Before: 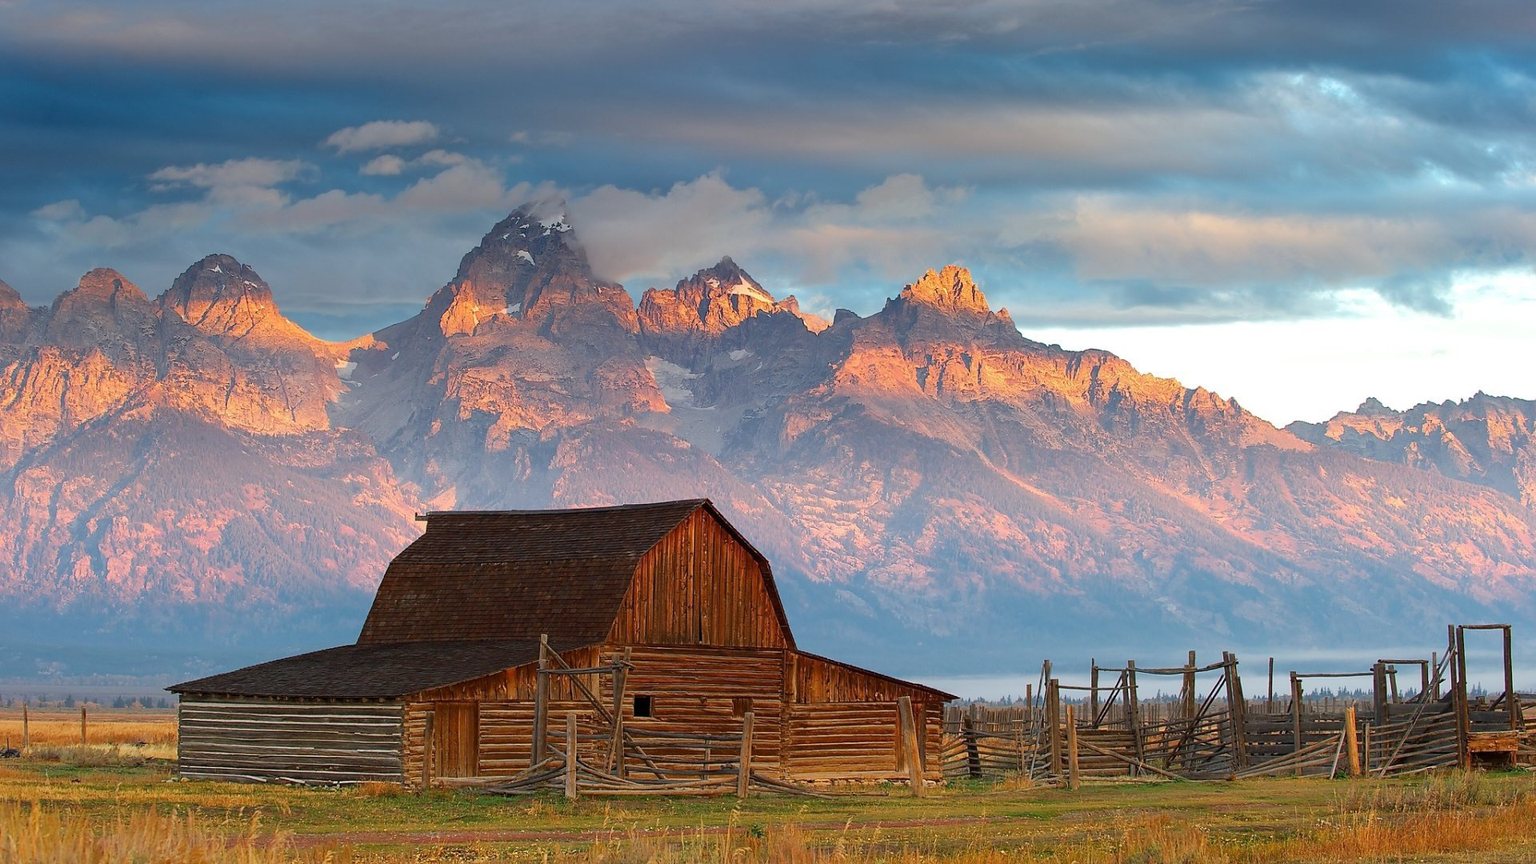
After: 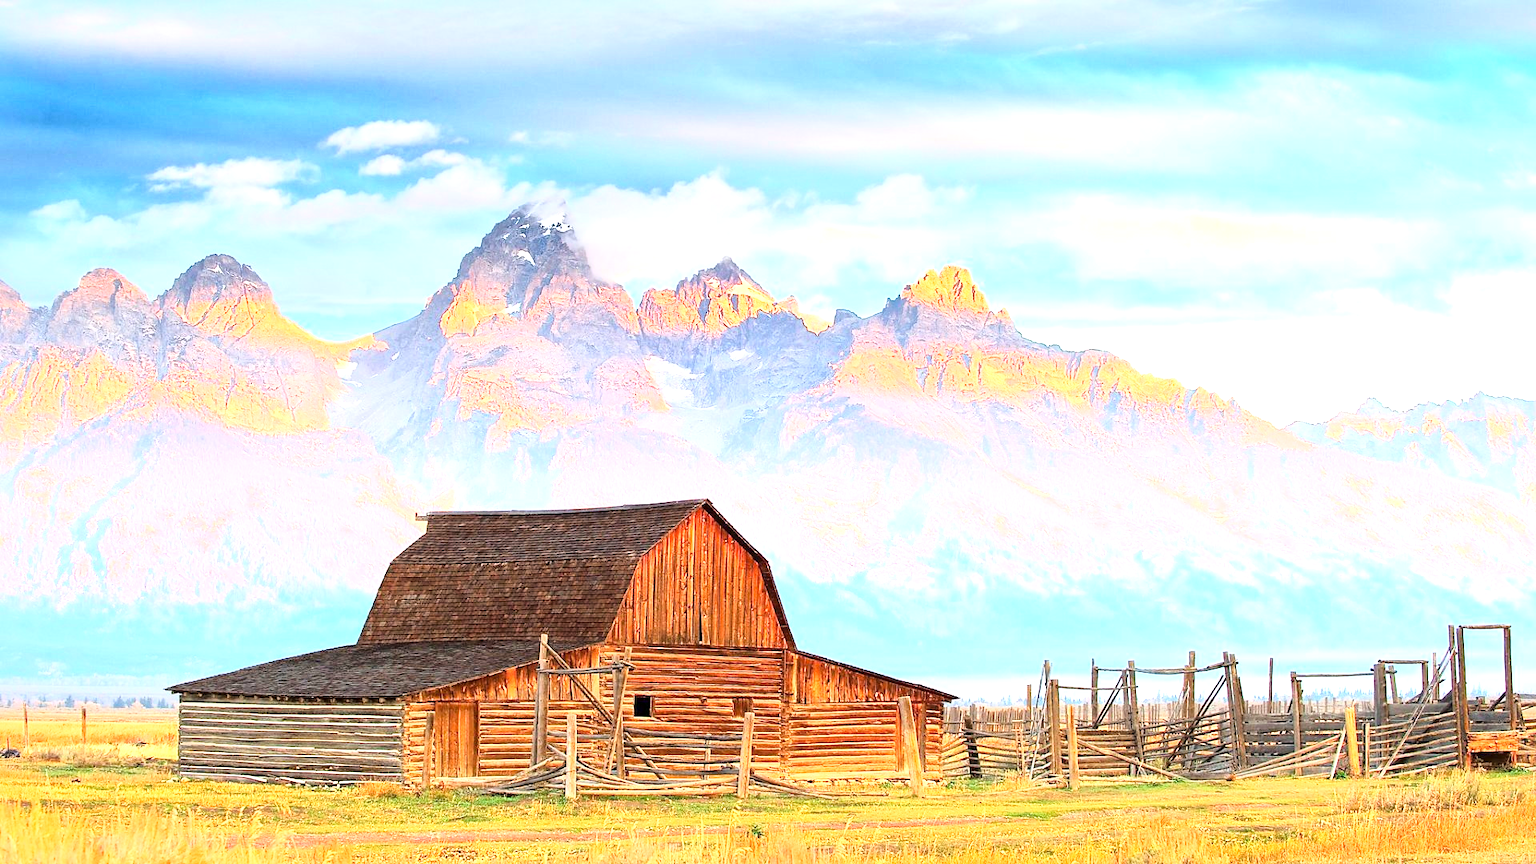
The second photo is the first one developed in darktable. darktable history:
exposure: black level correction 0, exposure 1.635 EV, compensate exposure bias true, compensate highlight preservation false
base curve: curves: ch0 [(0, 0) (0.028, 0.03) (0.121, 0.232) (0.46, 0.748) (0.859, 0.968) (1, 1)]
local contrast: mode bilateral grid, contrast 19, coarseness 49, detail 150%, midtone range 0.2
